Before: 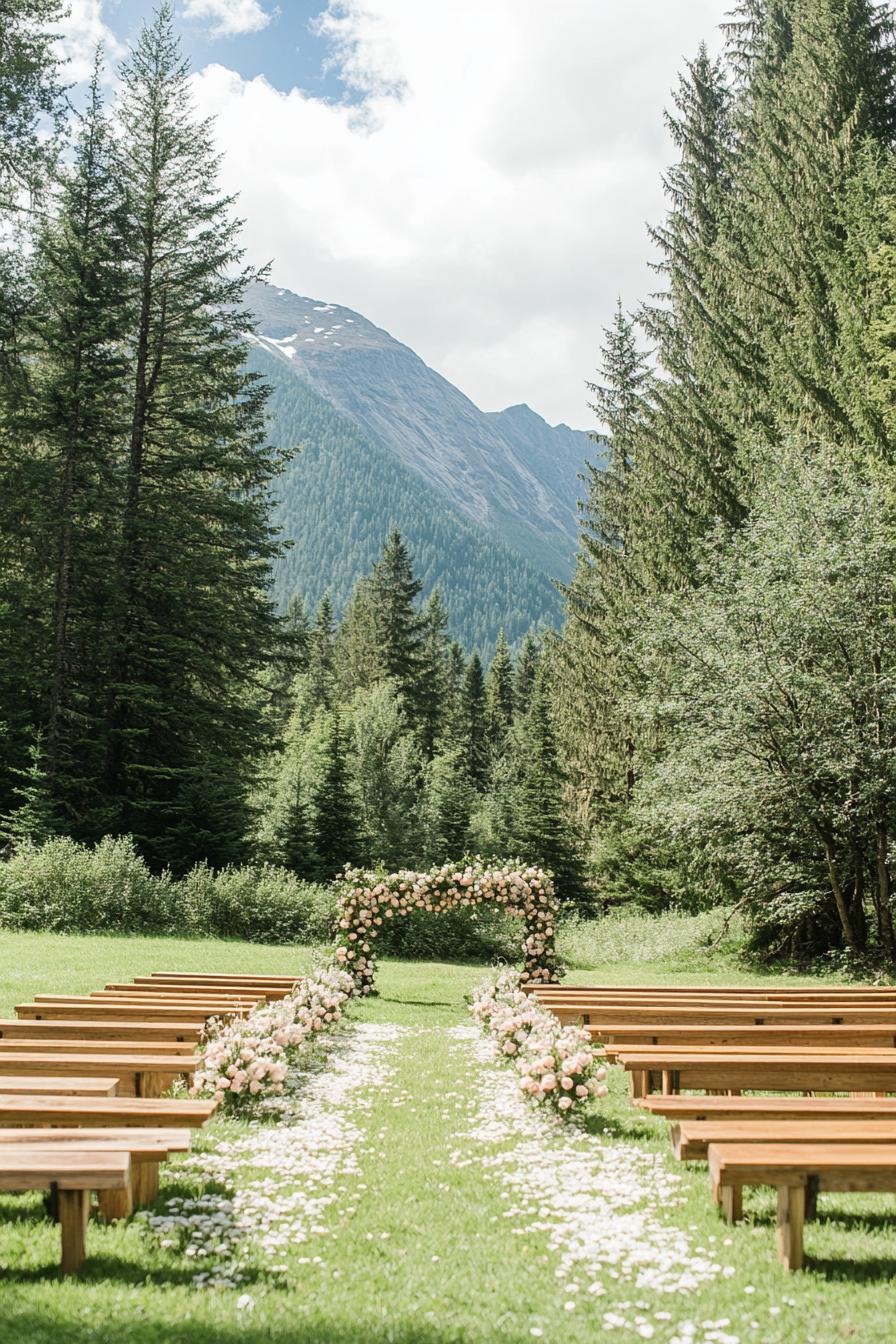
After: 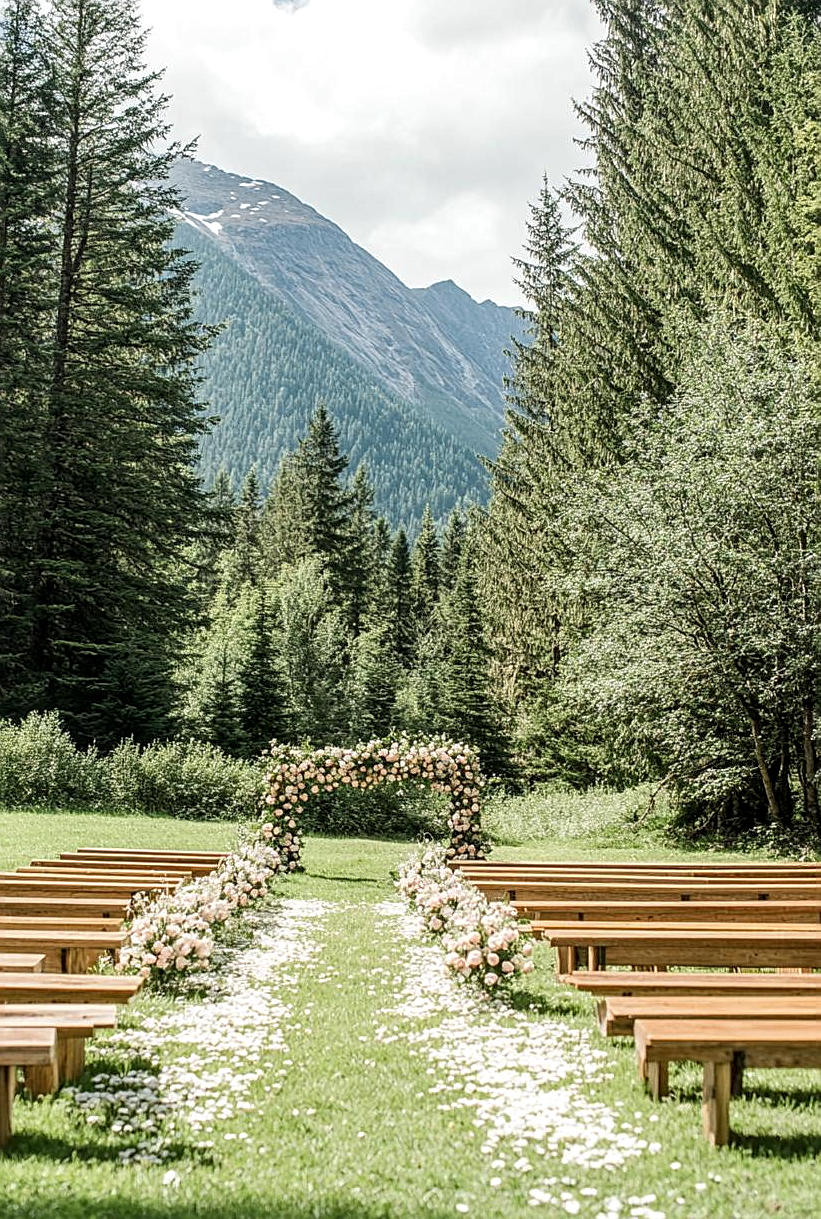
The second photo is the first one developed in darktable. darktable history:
crop and rotate: left 8.262%, top 9.226%
sharpen: on, module defaults
local contrast: detail 140%
